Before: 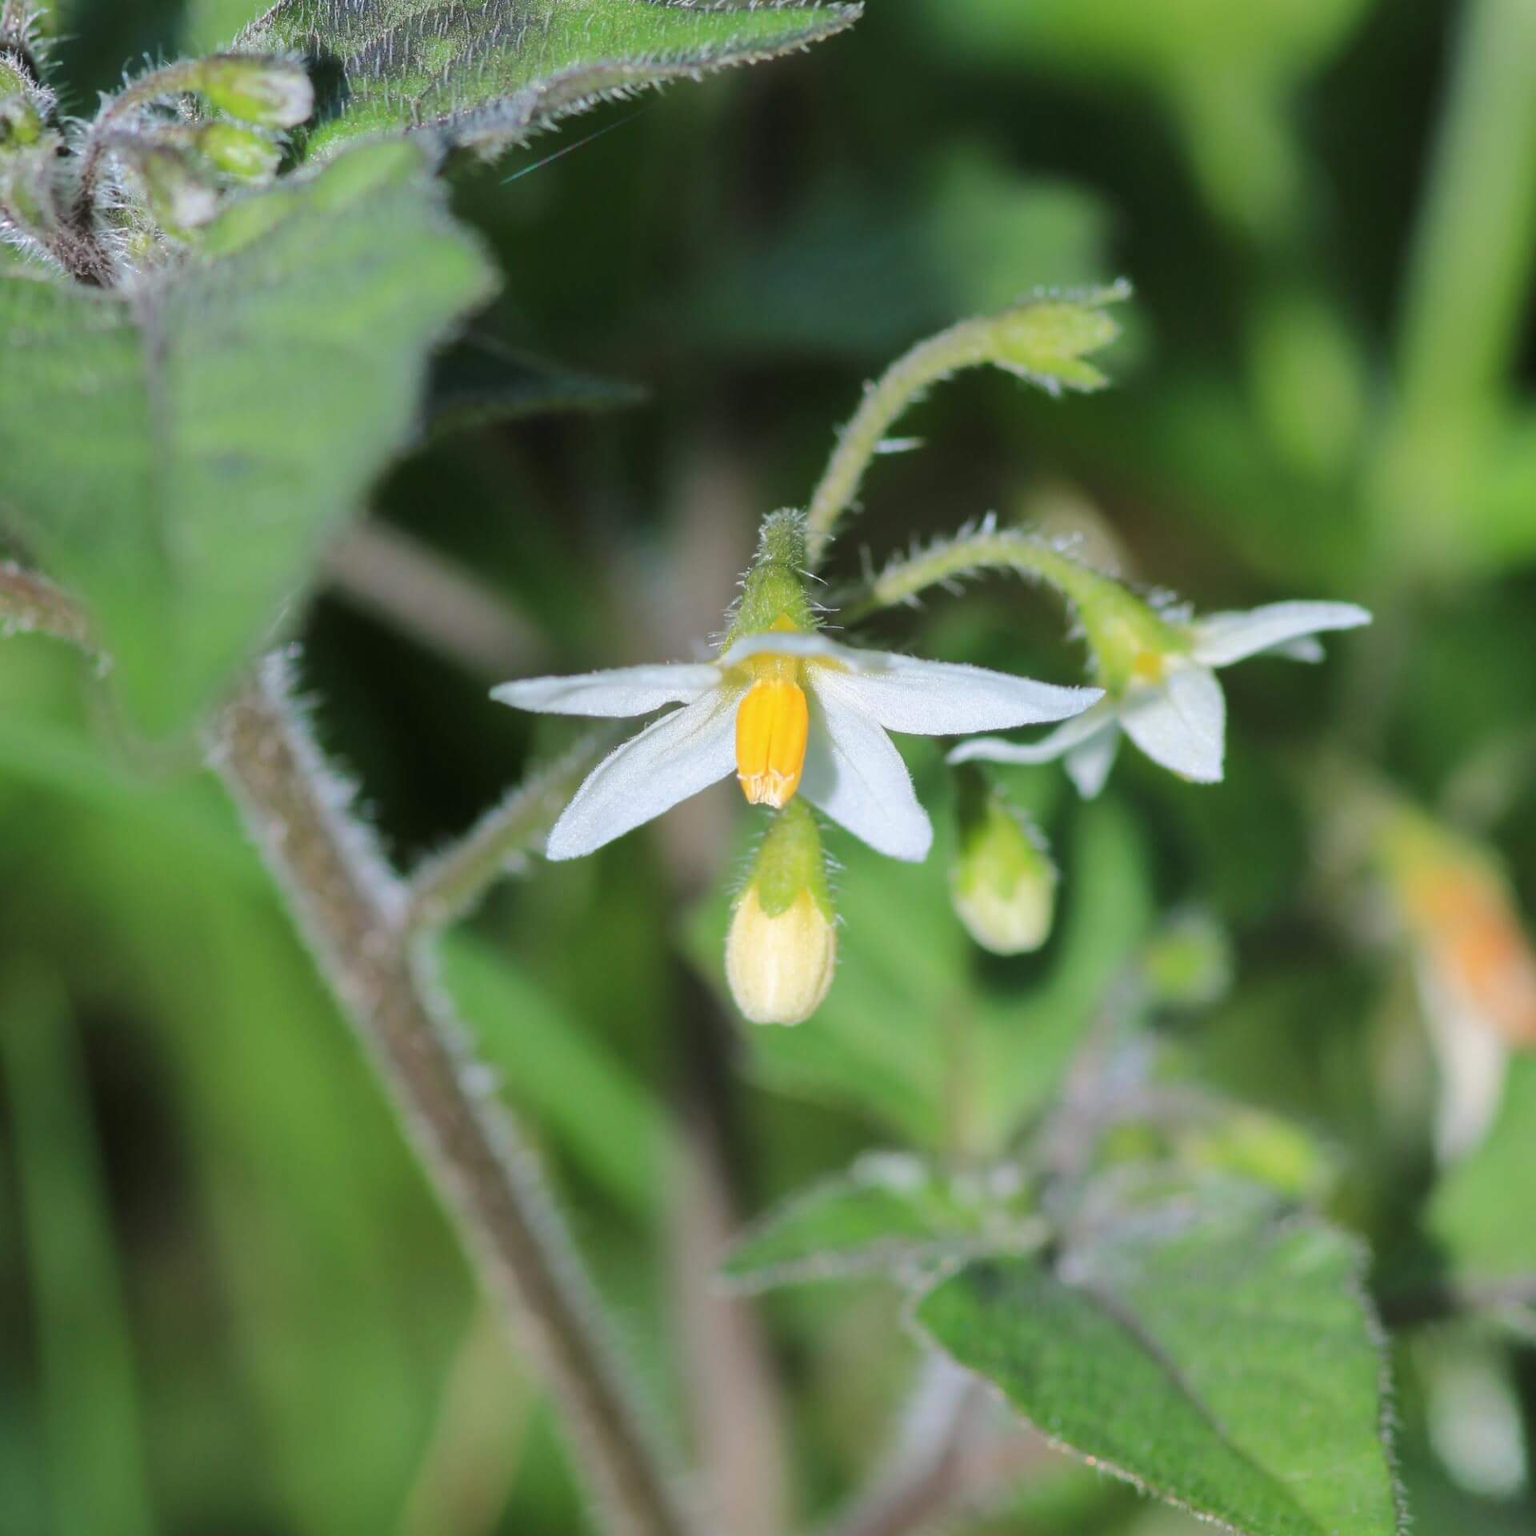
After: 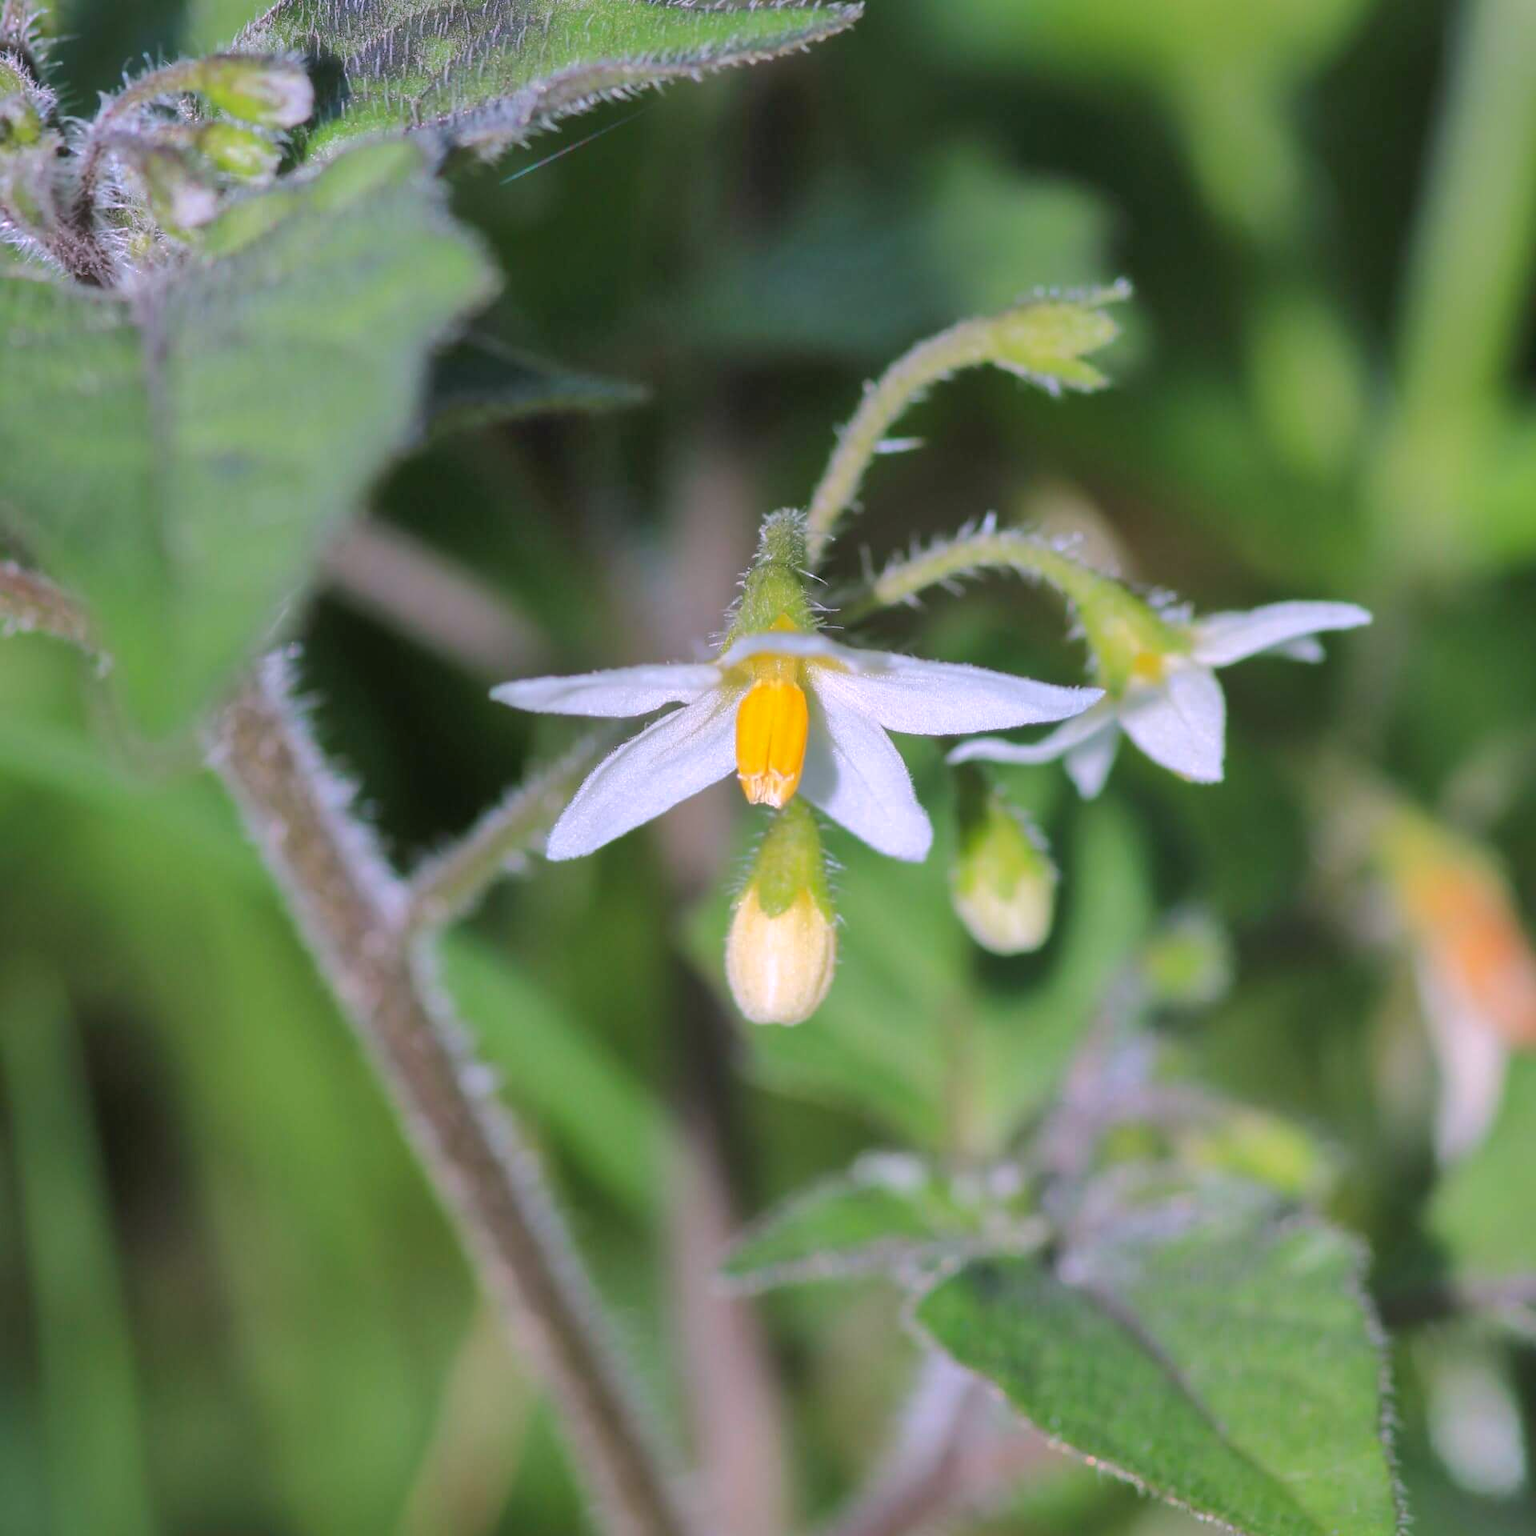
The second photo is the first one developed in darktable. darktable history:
shadows and highlights: on, module defaults
white balance: red 1.066, blue 1.119
